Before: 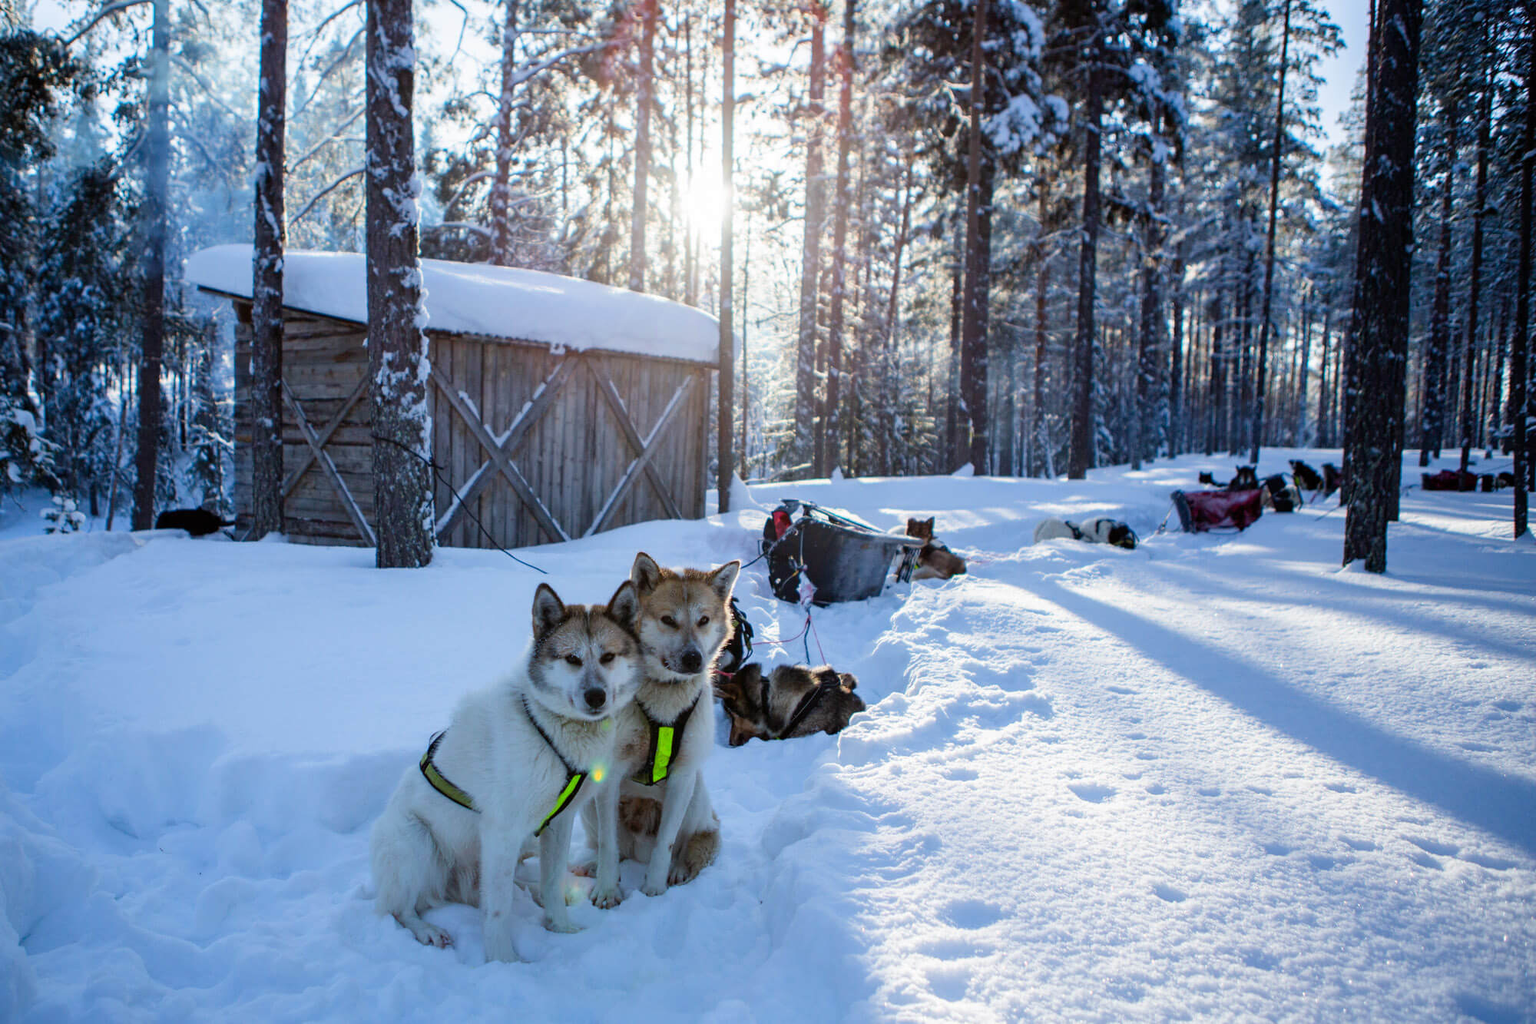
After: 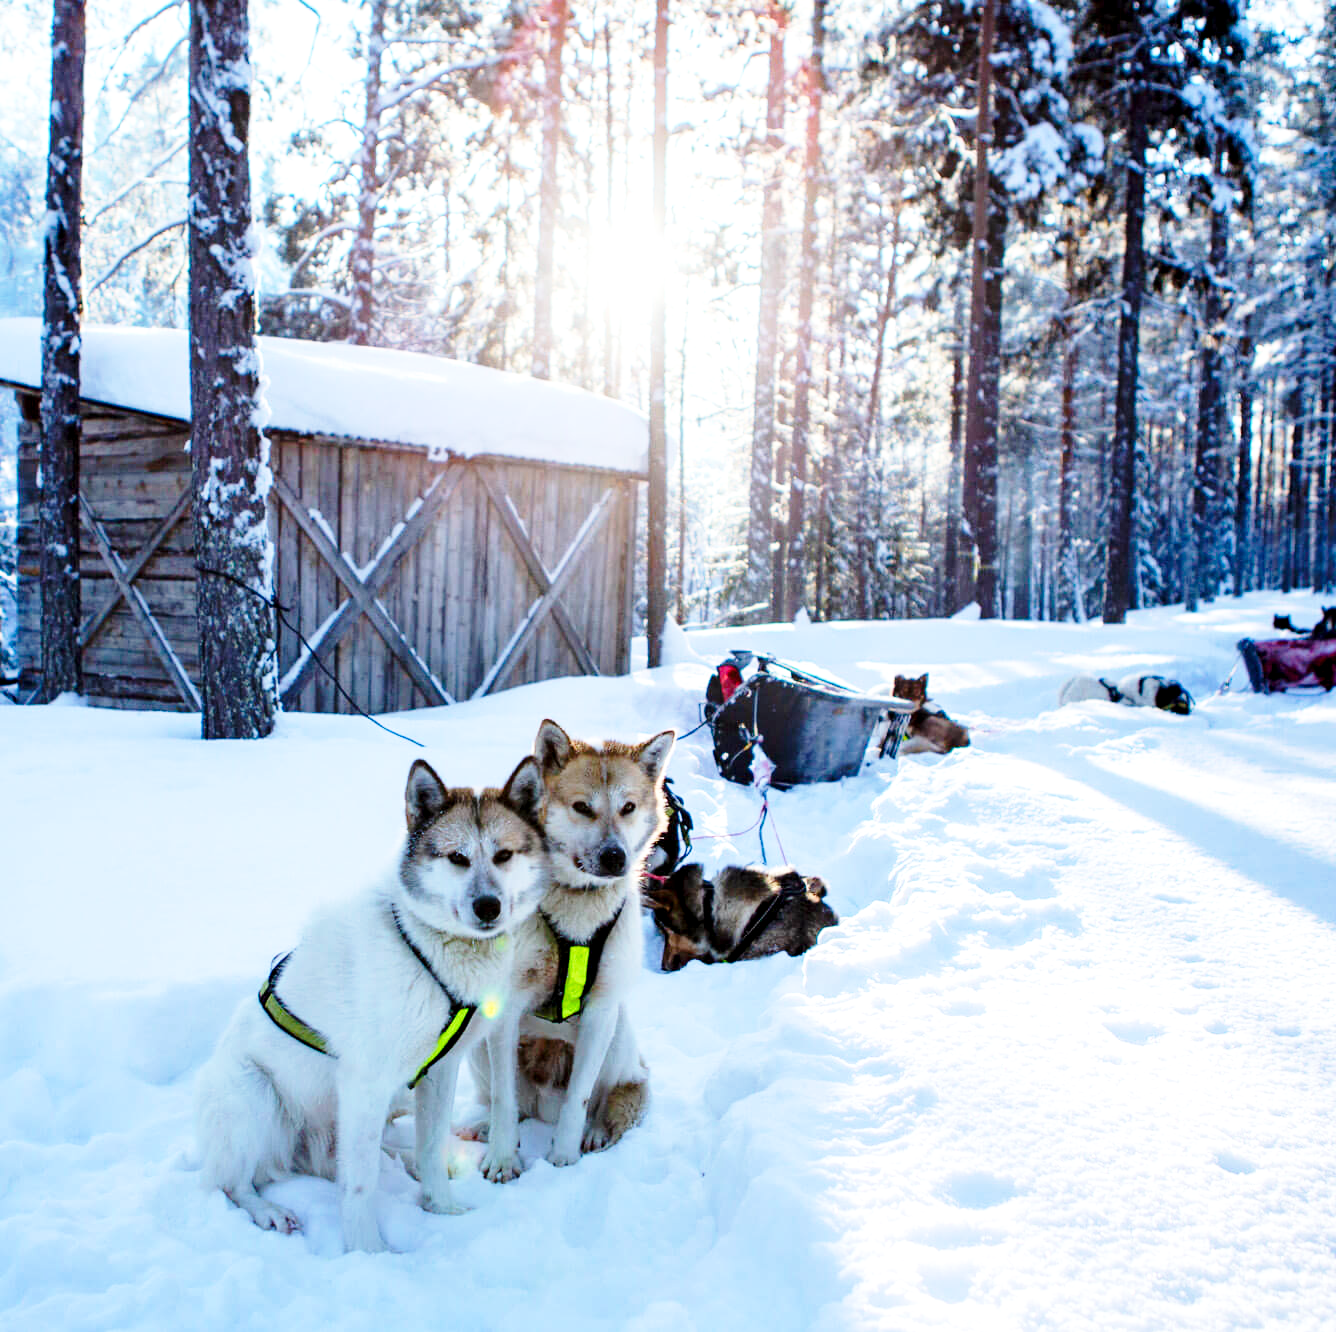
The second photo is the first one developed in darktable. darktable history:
crop and rotate: left 14.434%, right 18.762%
exposure: black level correction 0.004, exposure 0.413 EV, compensate exposure bias true, compensate highlight preservation false
base curve: curves: ch0 [(0, 0) (0.028, 0.03) (0.121, 0.232) (0.46, 0.748) (0.859, 0.968) (1, 1)], preserve colors none
